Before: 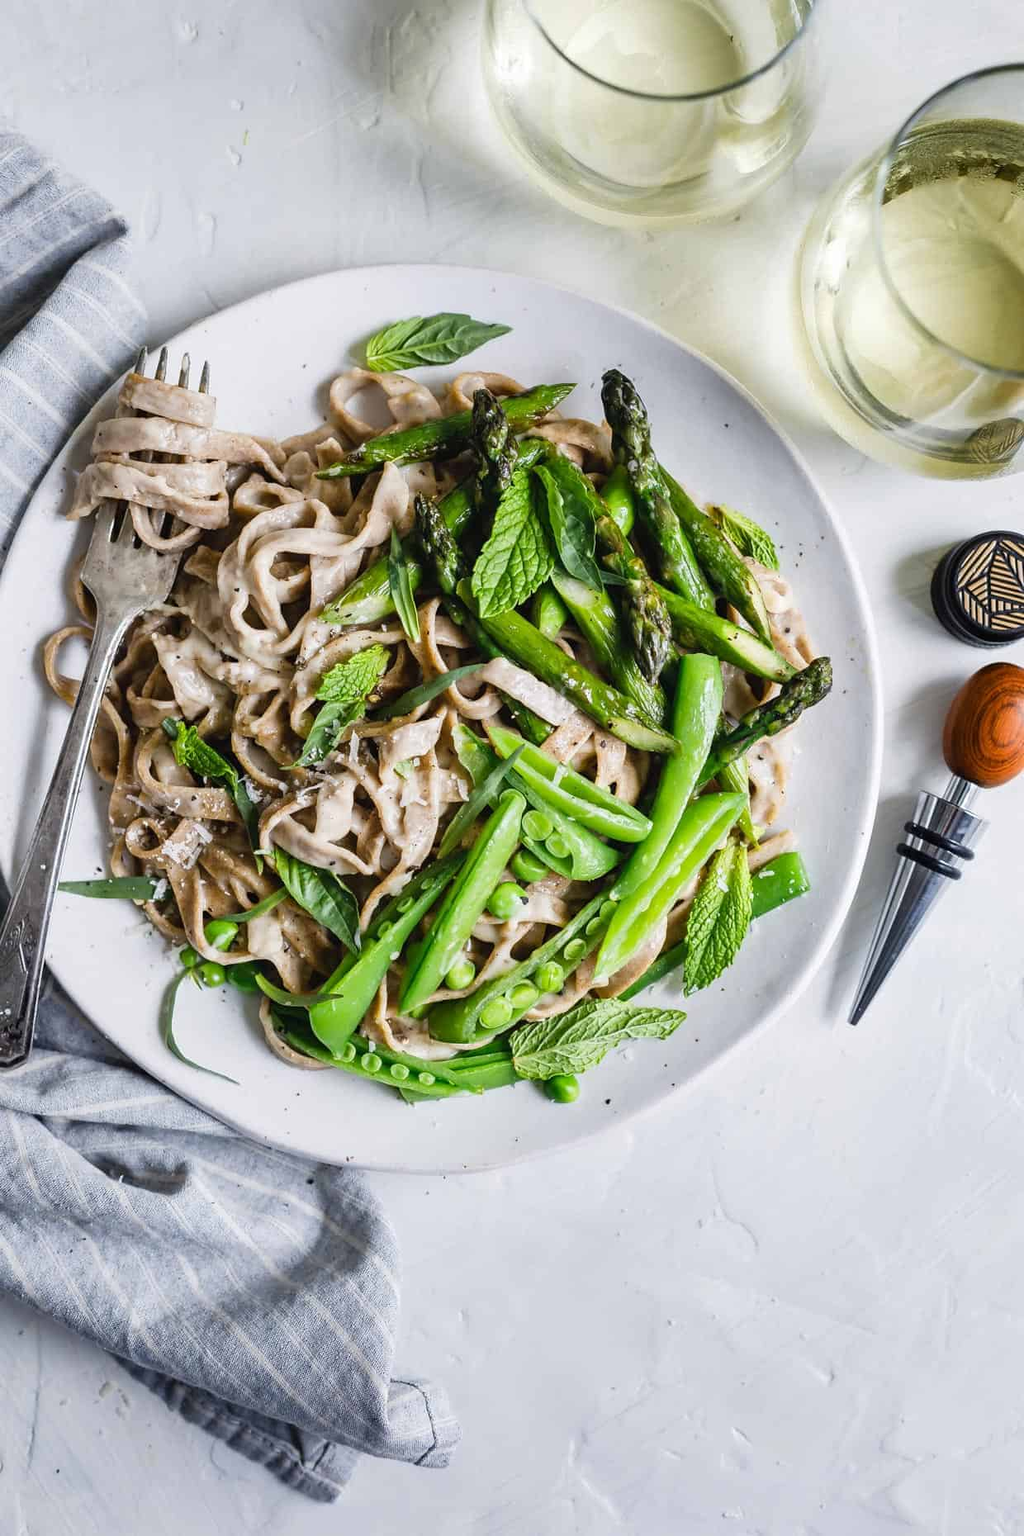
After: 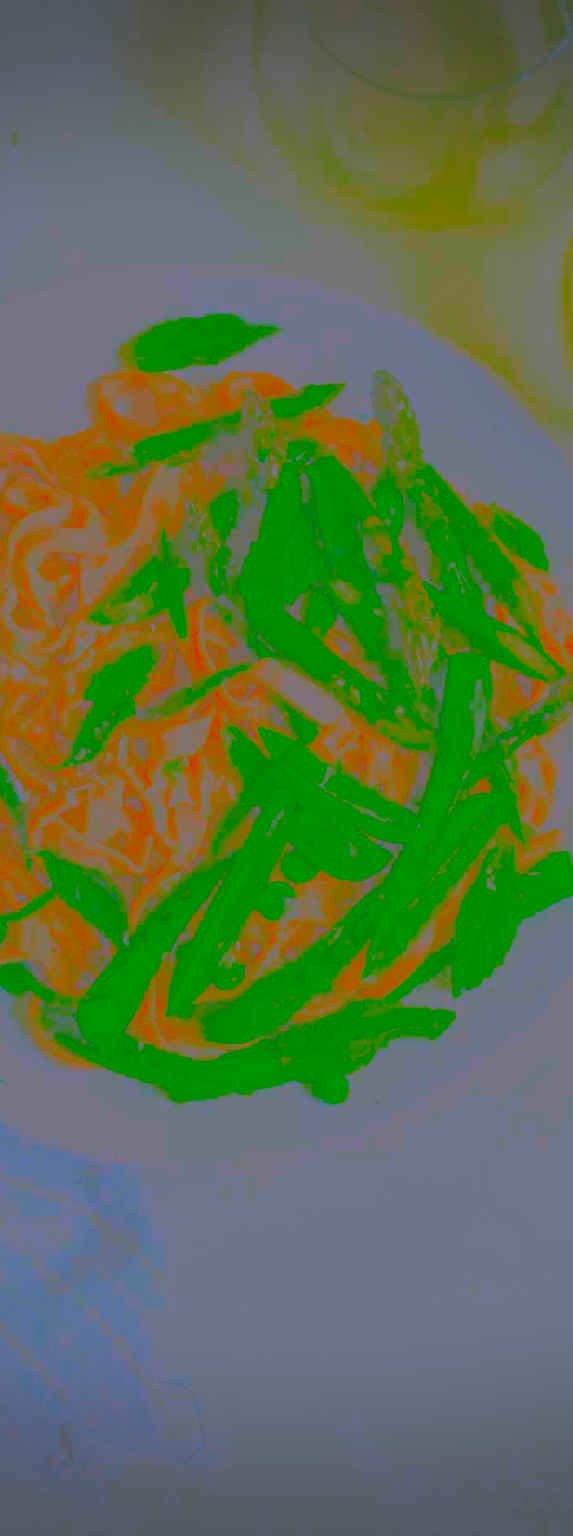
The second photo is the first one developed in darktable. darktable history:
crop and rotate: left 22.65%, right 21.277%
exposure: exposure 0.748 EV, compensate highlight preservation false
sharpen: on, module defaults
contrast brightness saturation: contrast -0.973, brightness -0.171, saturation 0.742
vignetting: fall-off start 100.23%, width/height ratio 1.304, dithering 8-bit output
tone curve: curves: ch0 [(0, 0) (0.11, 0.081) (0.256, 0.259) (0.398, 0.475) (0.498, 0.611) (0.65, 0.757) (0.835, 0.883) (1, 0.961)]; ch1 [(0, 0) (0.346, 0.307) (0.408, 0.369) (0.453, 0.457) (0.482, 0.479) (0.502, 0.498) (0.521, 0.51) (0.553, 0.554) (0.618, 0.65) (0.693, 0.727) (1, 1)]; ch2 [(0, 0) (0.358, 0.362) (0.434, 0.46) (0.485, 0.494) (0.5, 0.494) (0.511, 0.508) (0.537, 0.55) (0.579, 0.599) (0.621, 0.693) (1, 1)], preserve colors none
